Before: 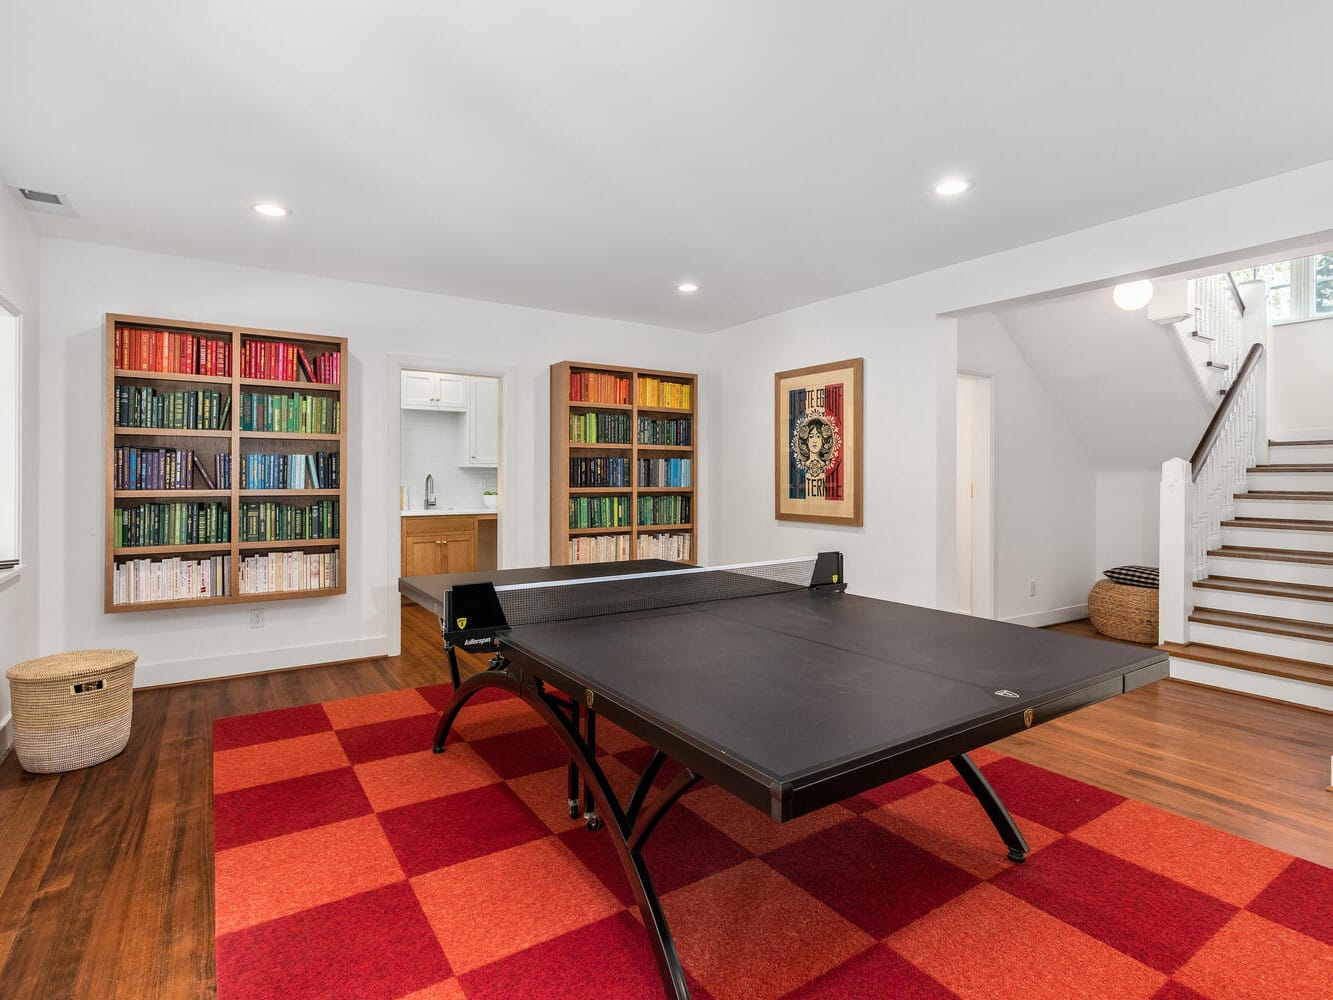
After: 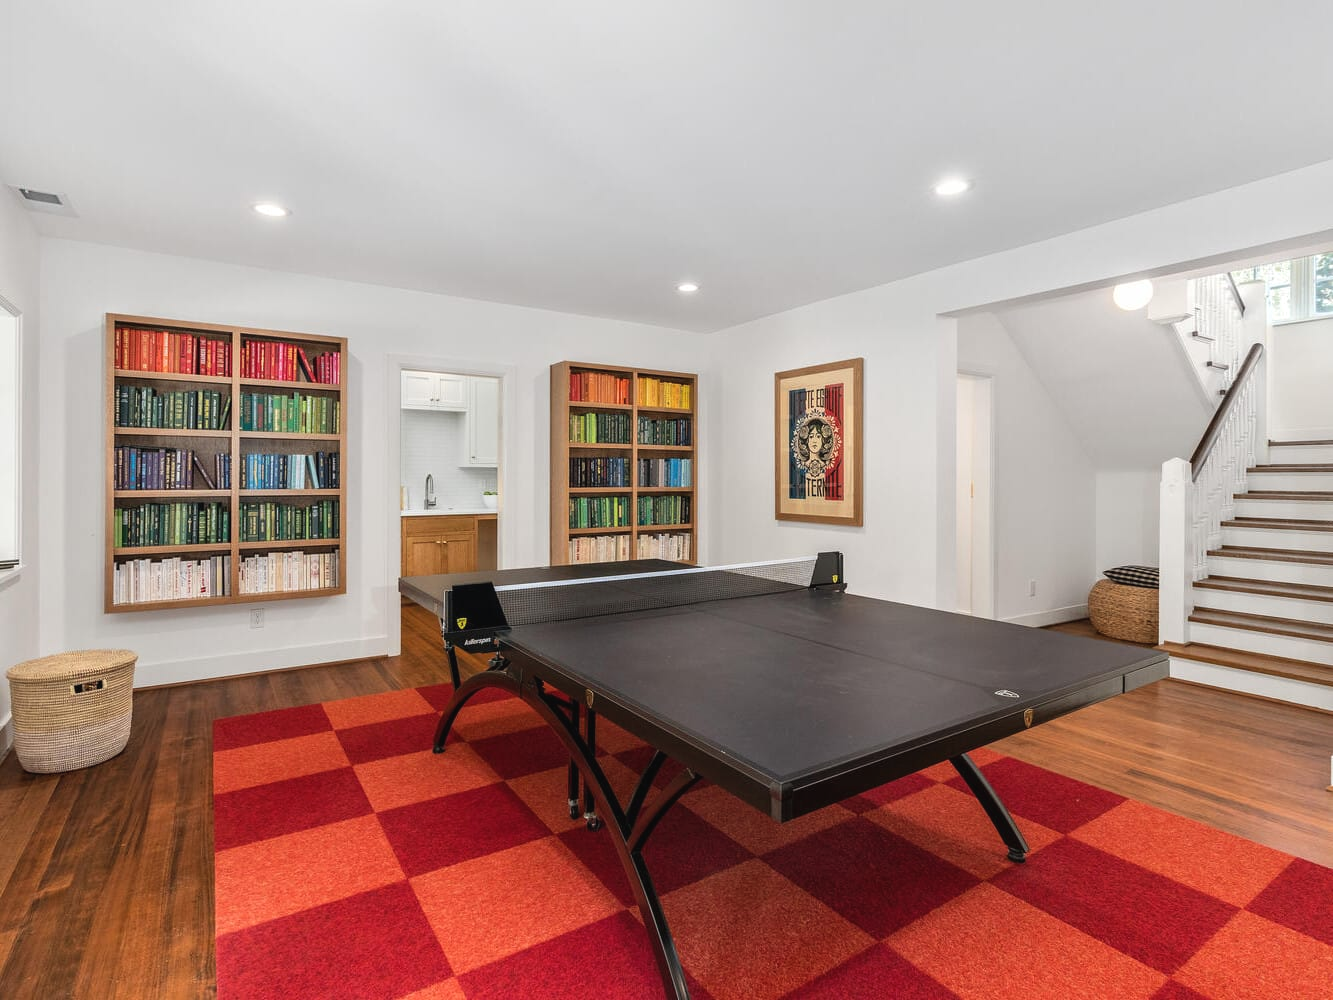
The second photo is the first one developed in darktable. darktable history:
exposure: black level correction -0.003, exposure 0.042 EV, compensate highlight preservation false
